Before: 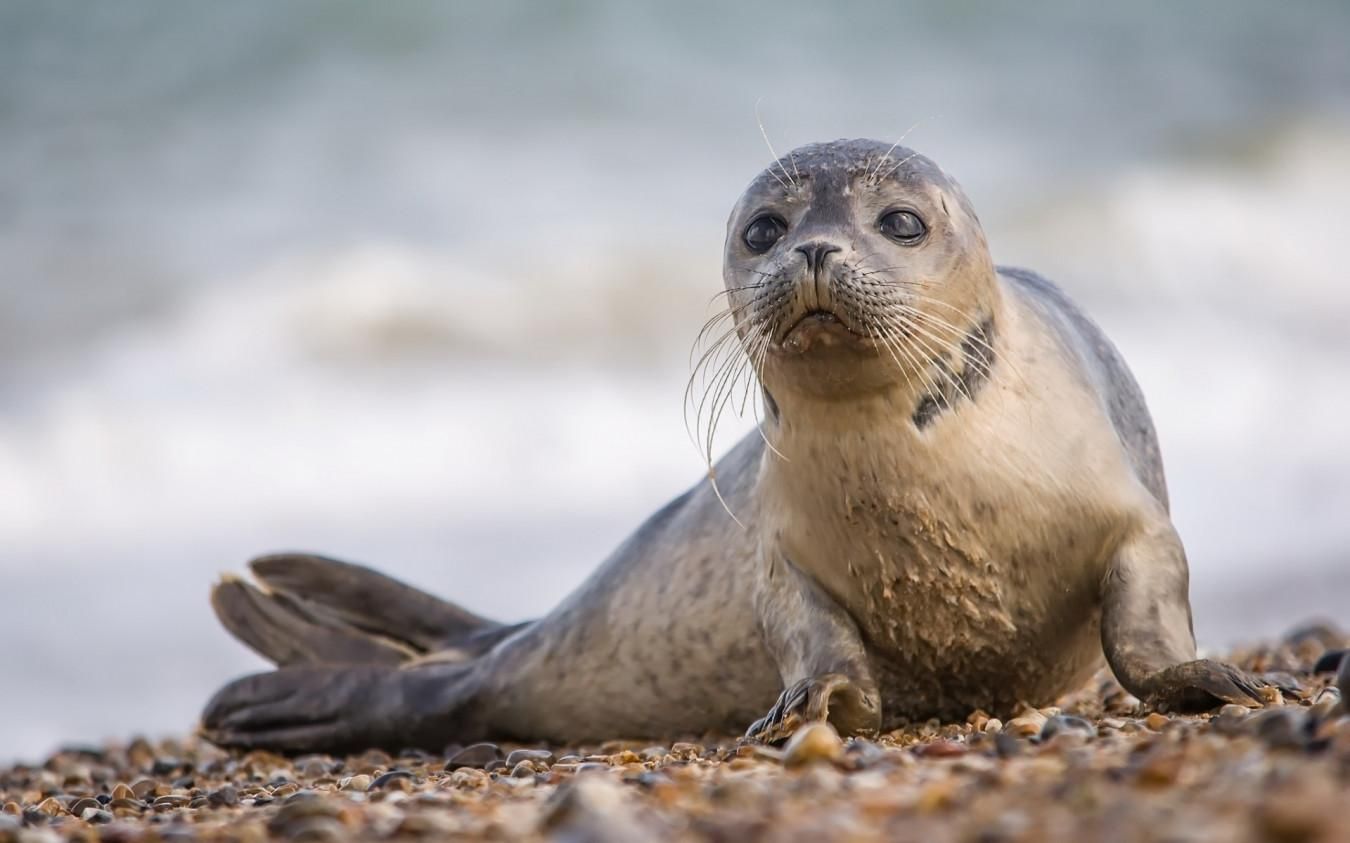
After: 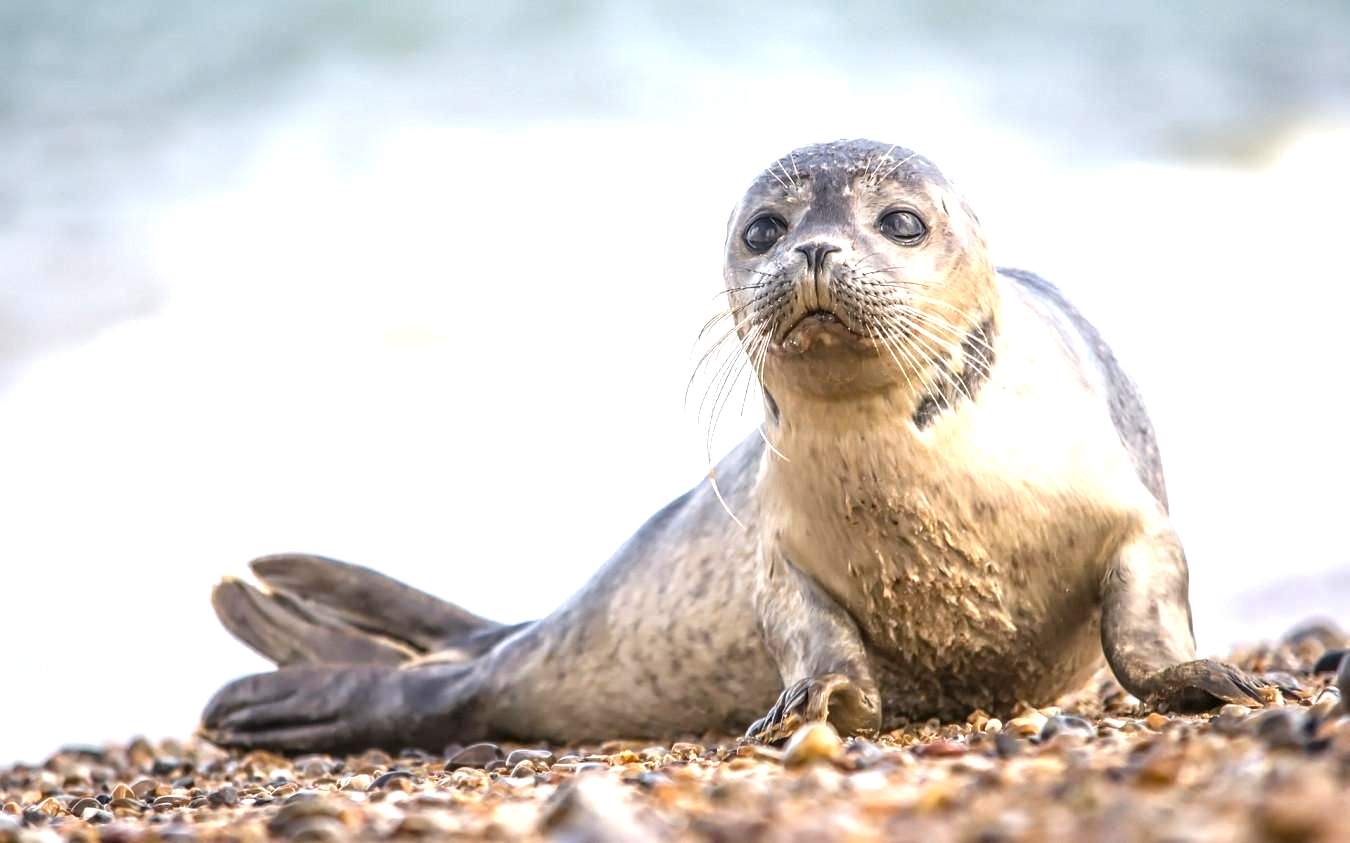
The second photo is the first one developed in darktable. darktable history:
local contrast: on, module defaults
exposure: black level correction 0, exposure 1.105 EV, compensate highlight preservation false
